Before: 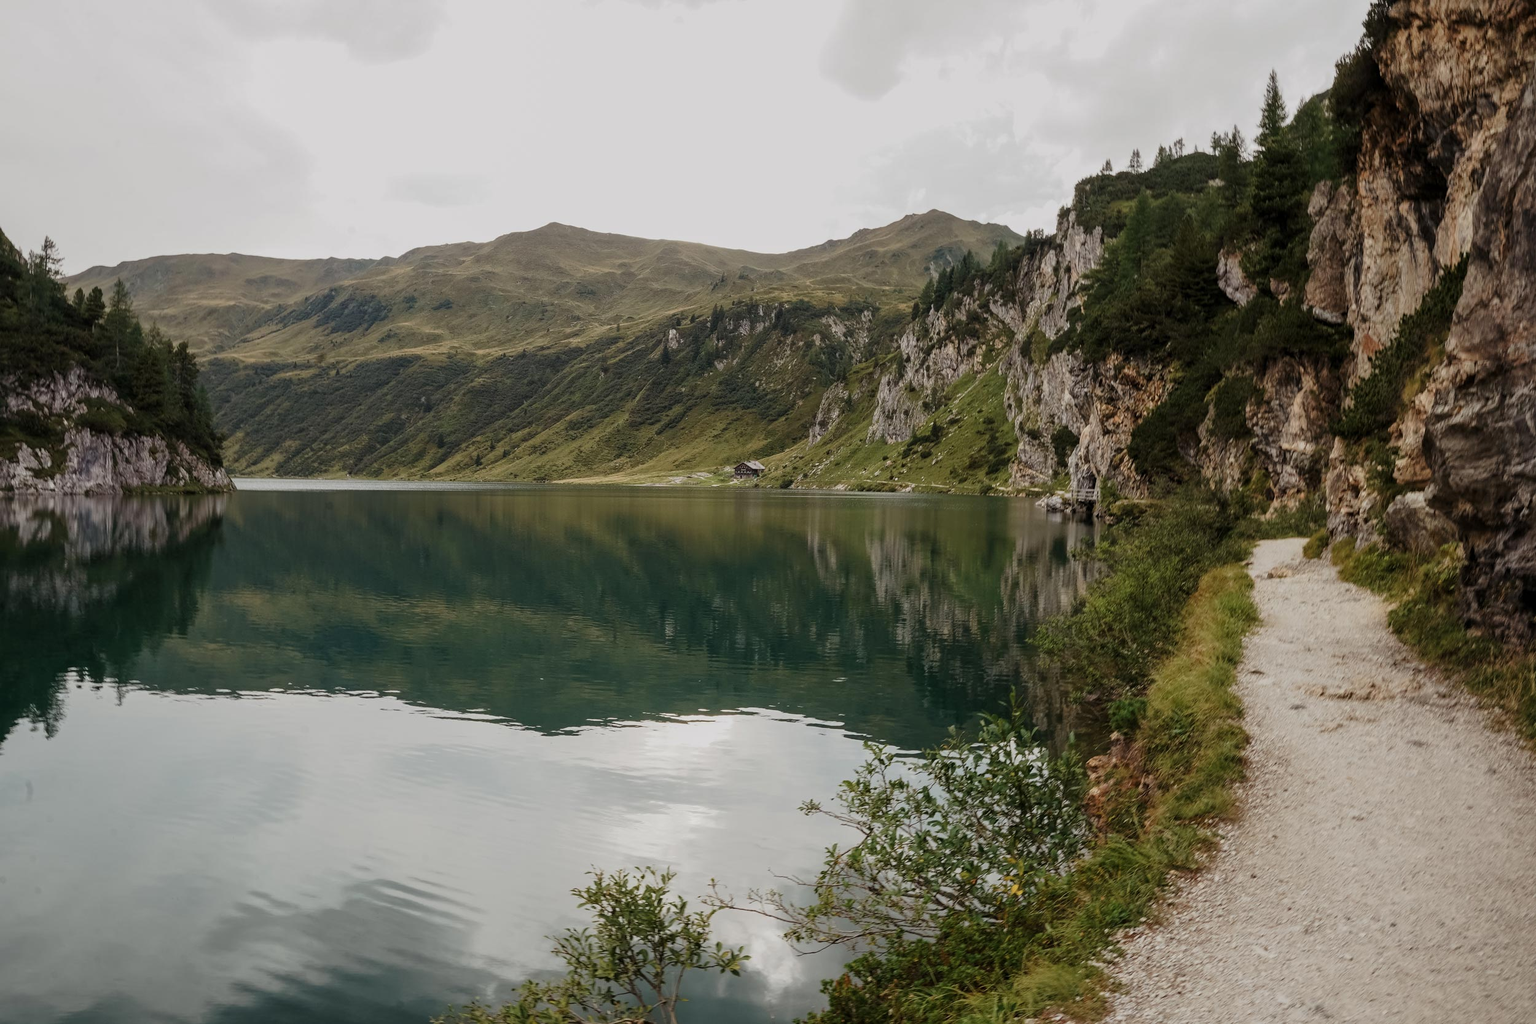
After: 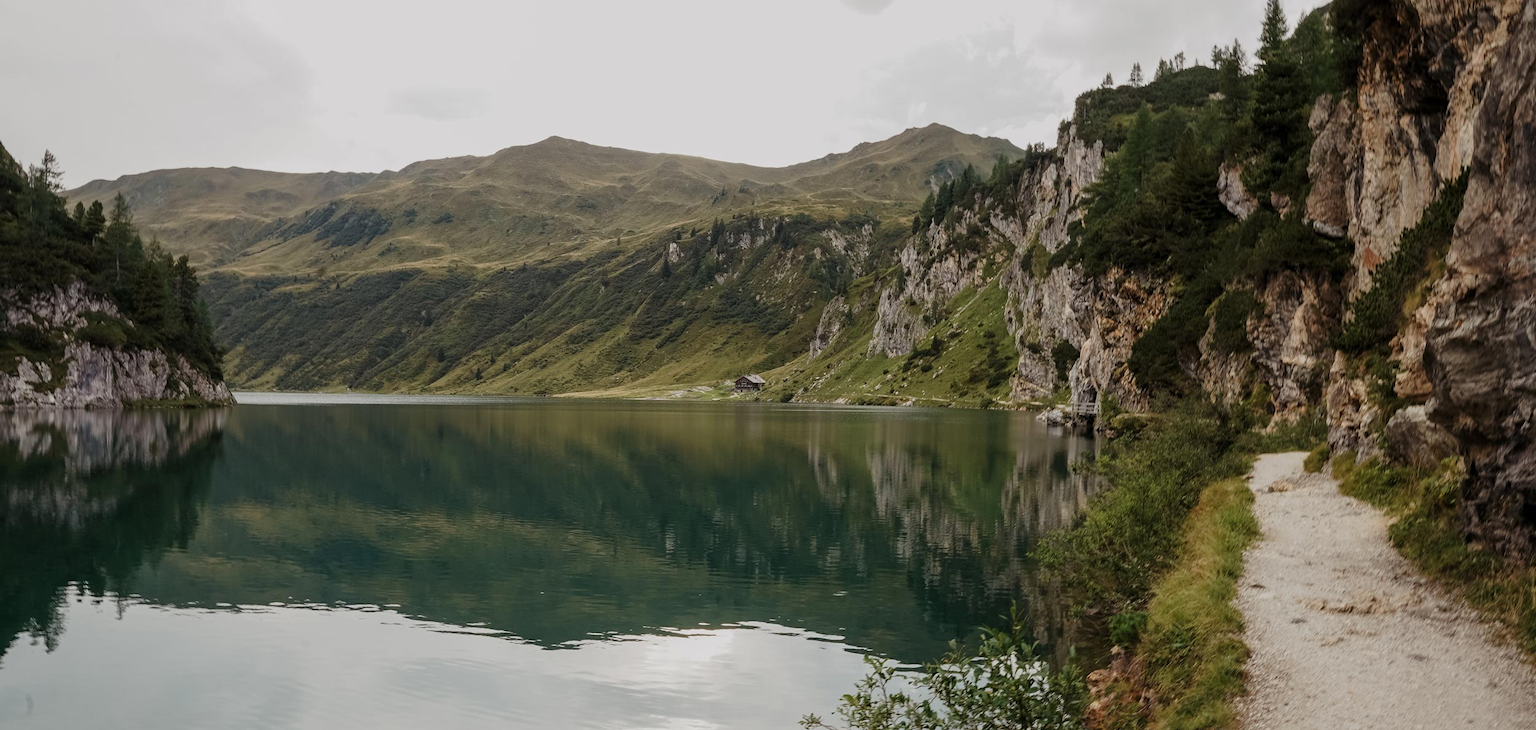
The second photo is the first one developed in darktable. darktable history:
crop and rotate: top 8.471%, bottom 20.243%
